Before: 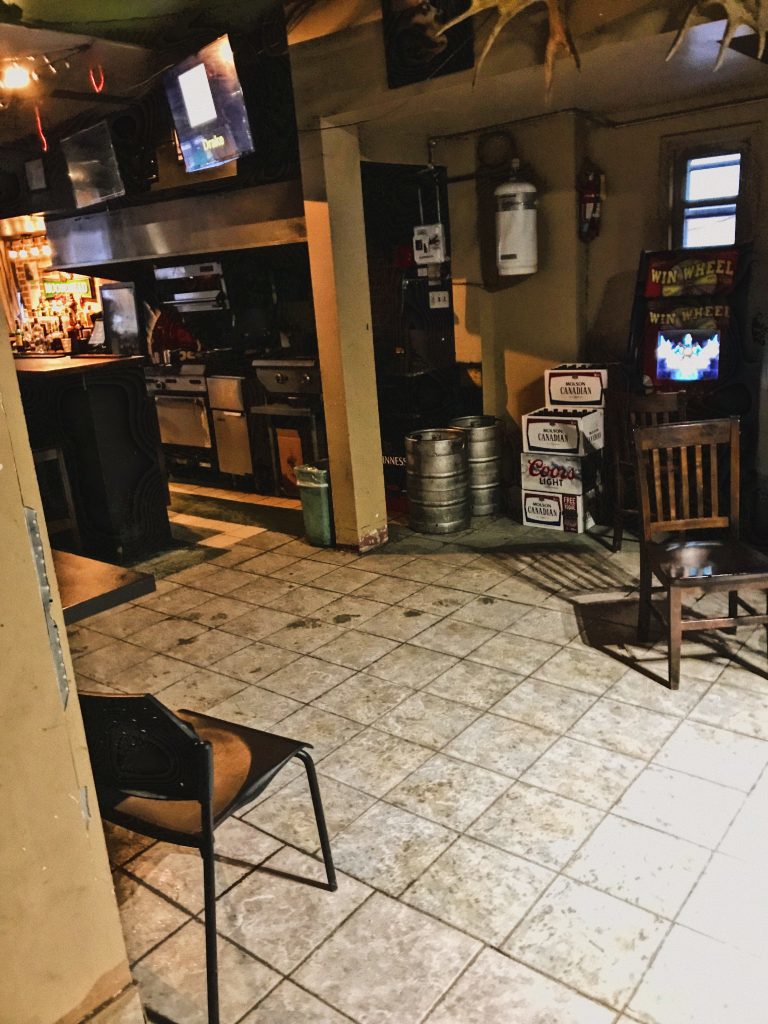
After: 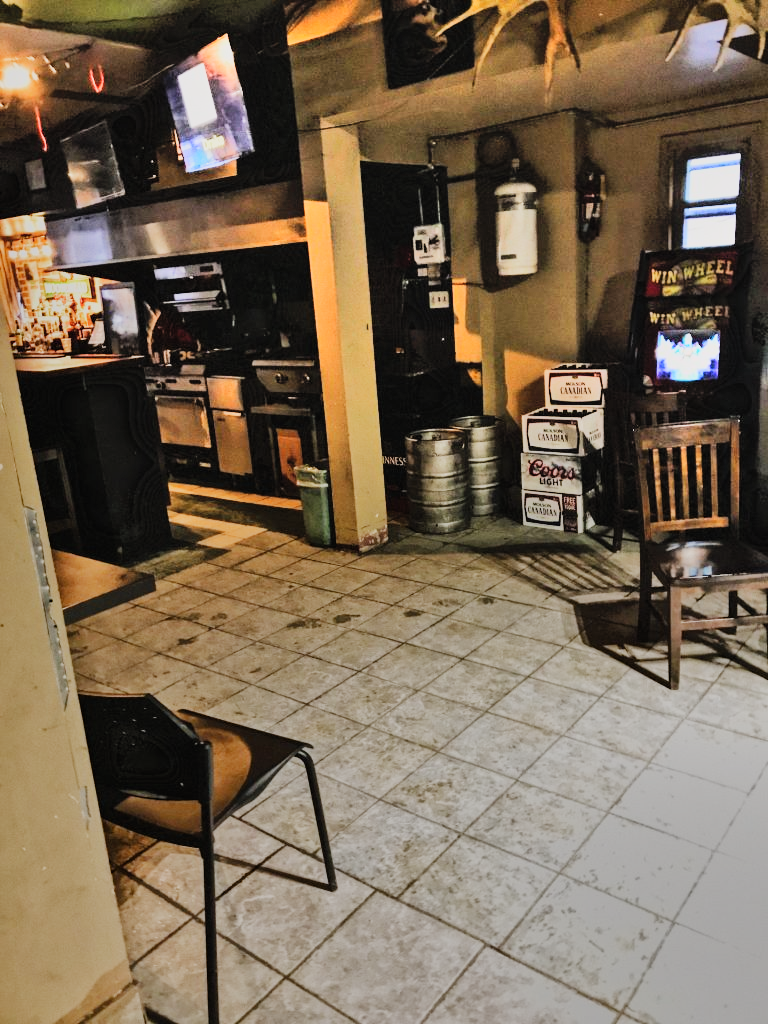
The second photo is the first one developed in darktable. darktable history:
filmic rgb: black relative exposure -7.65 EV, white relative exposure 4.56 EV, hardness 3.61, preserve chrominance no, color science v5 (2021), contrast in shadows safe, contrast in highlights safe
shadows and highlights: shadows 74.21, highlights -60.72, highlights color adjustment 78.41%, soften with gaussian
